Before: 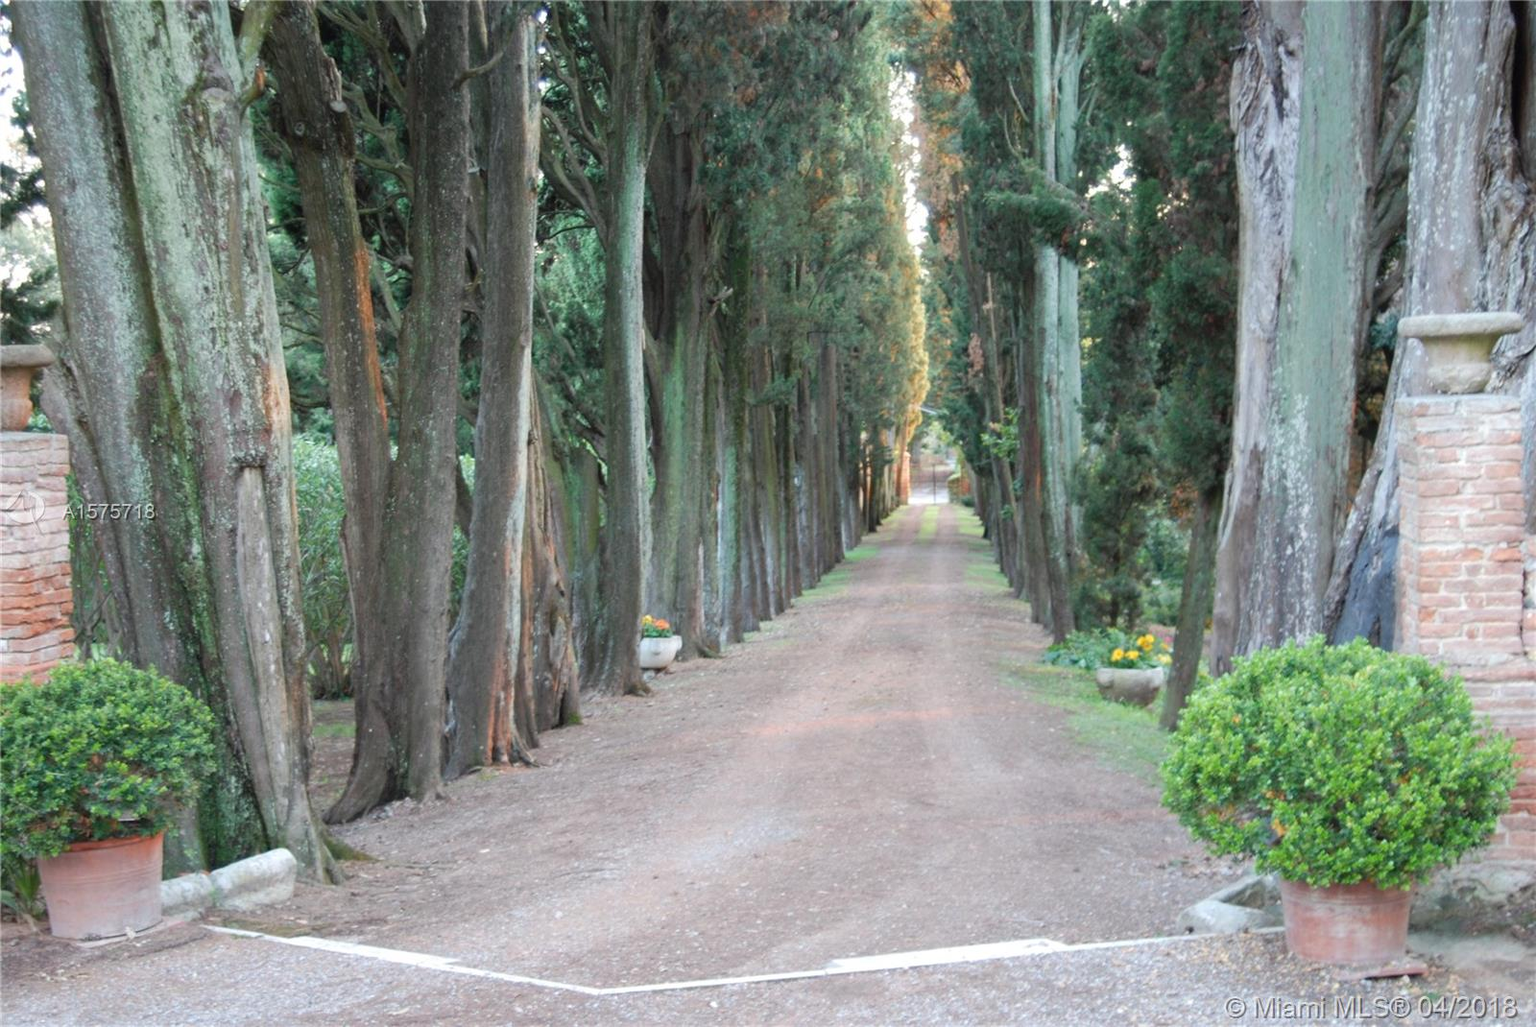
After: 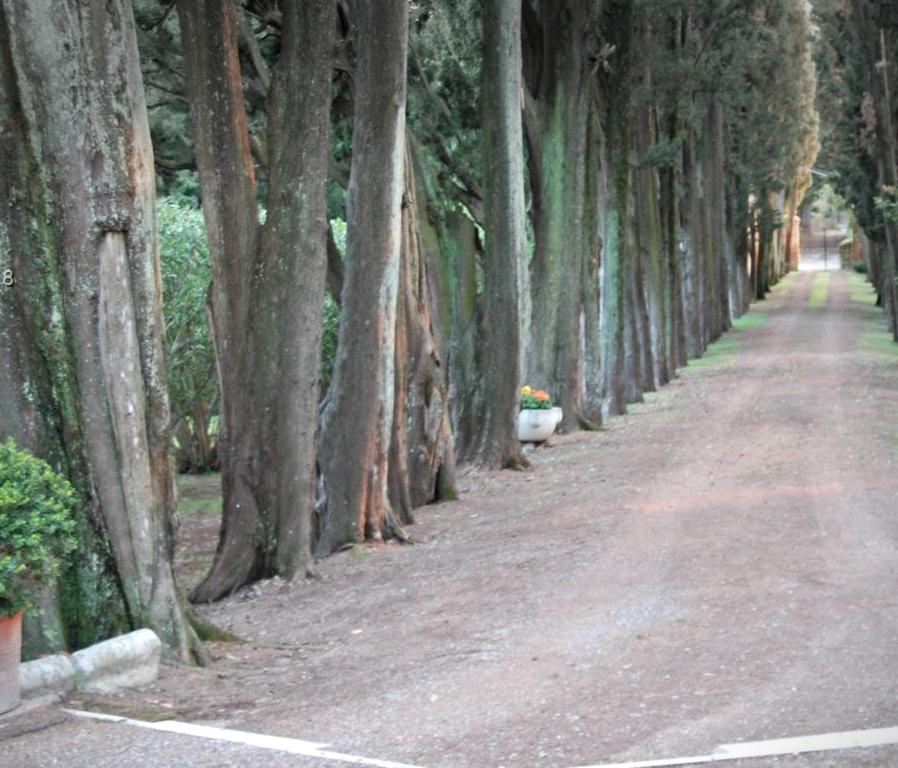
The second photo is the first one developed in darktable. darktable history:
contrast equalizer: octaves 7, y [[0.5, 0.5, 0.544, 0.569, 0.5, 0.5], [0.5 ×6], [0.5 ×6], [0 ×6], [0 ×6]]
crop: left 9.269%, top 23.912%, right 34.554%, bottom 4.285%
vignetting: fall-off start 99.19%, center (-0.029, 0.245), width/height ratio 1.308
